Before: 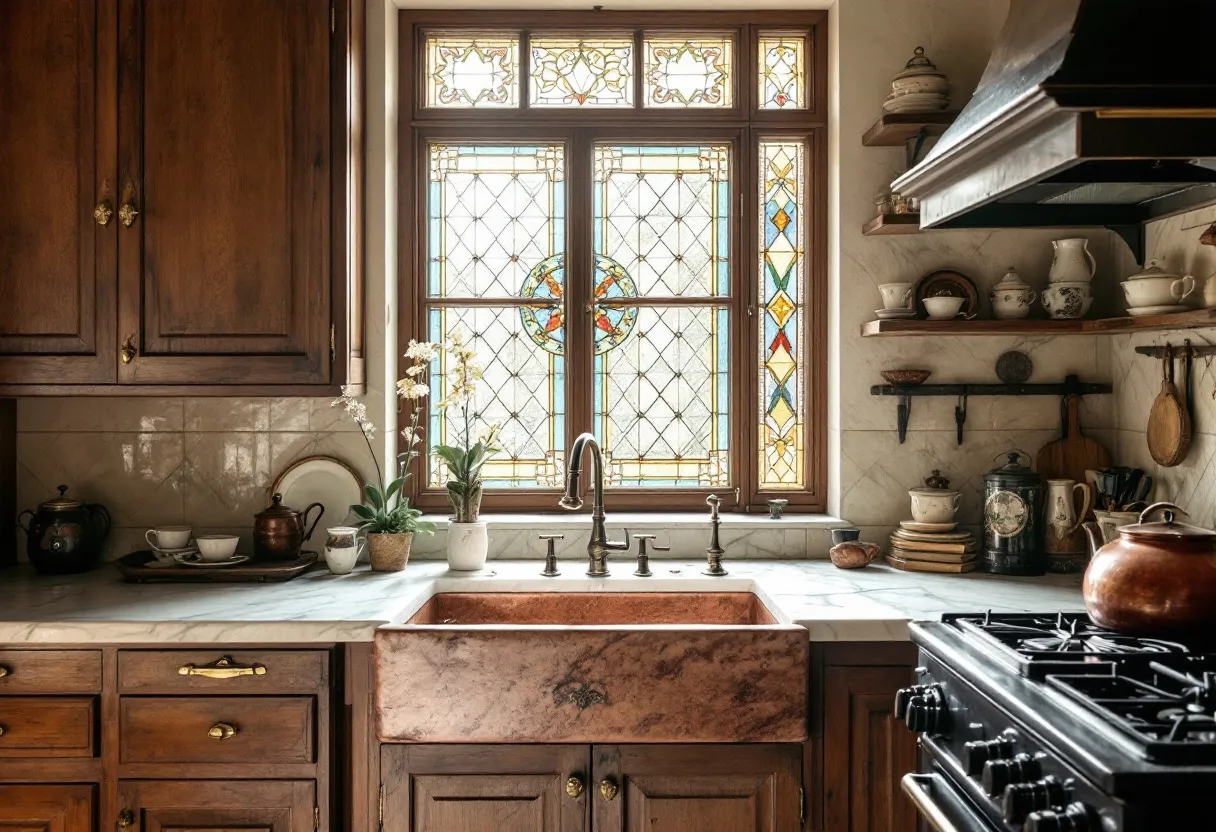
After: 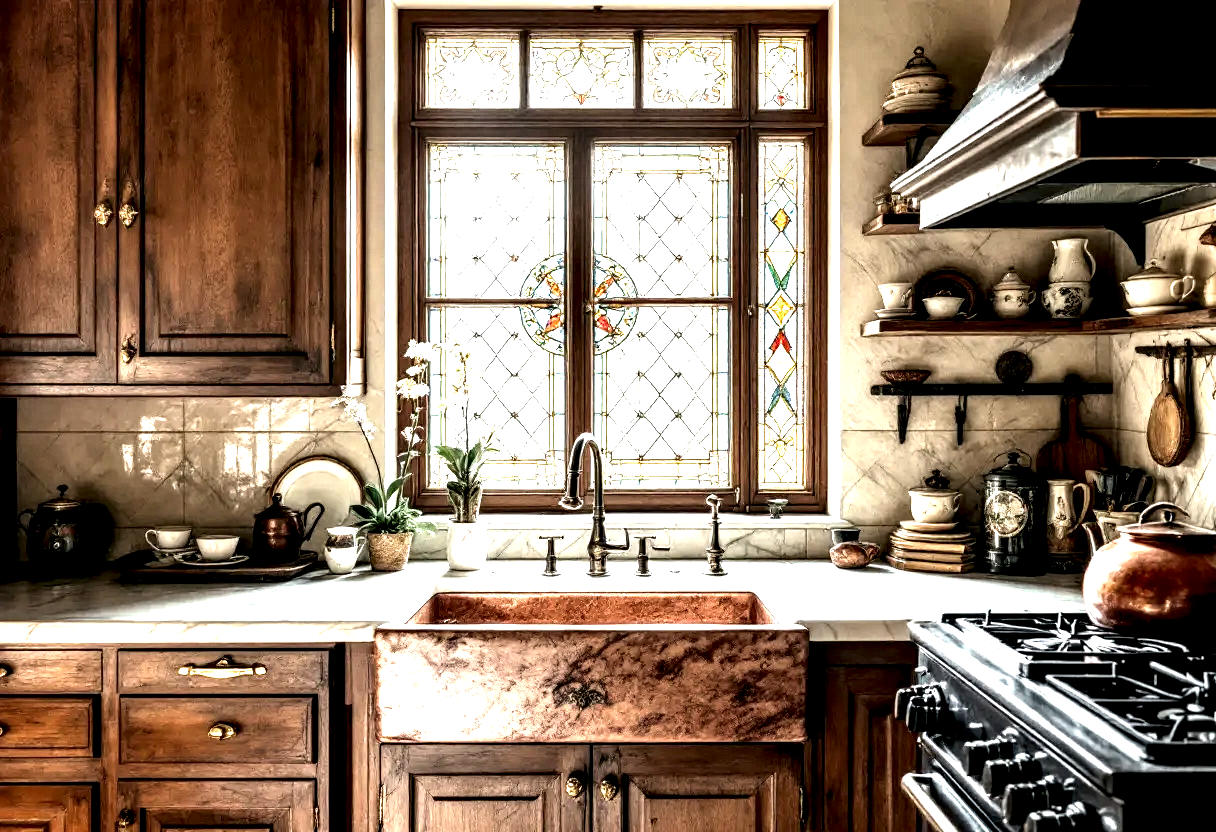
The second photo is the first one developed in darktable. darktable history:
contrast equalizer: octaves 7, y [[0.5 ×6], [0.5 ×6], [0.5, 0.5, 0.501, 0.545, 0.707, 0.863], [0 ×6], [0 ×6]]
exposure: black level correction 0, exposure 1.17 EV, compensate highlight preservation false
local contrast: shadows 186%, detail 225%
